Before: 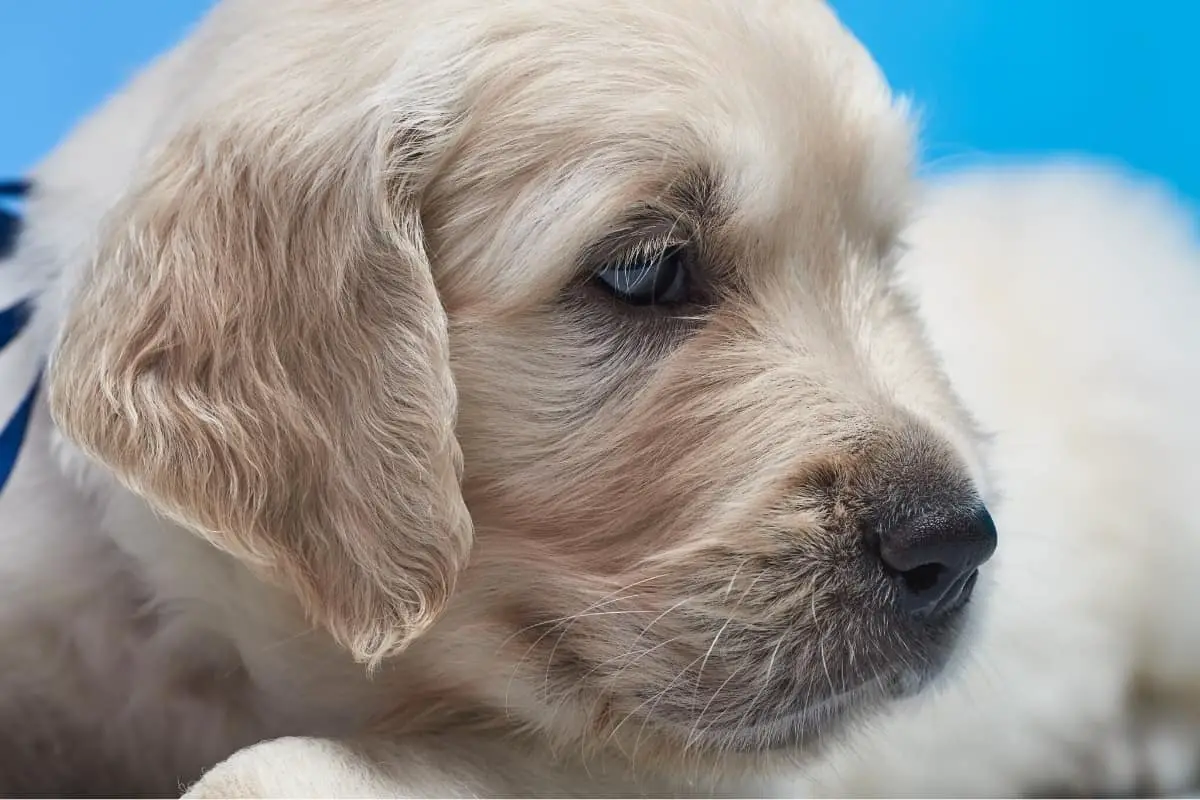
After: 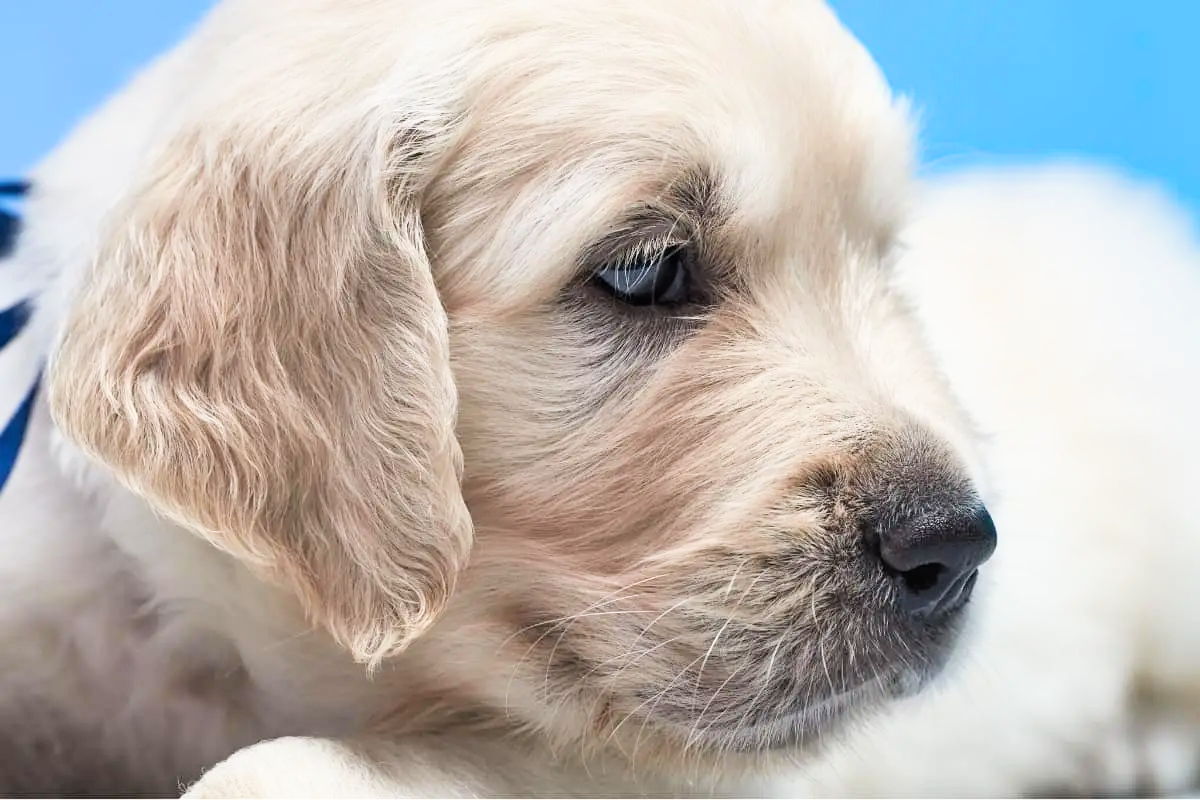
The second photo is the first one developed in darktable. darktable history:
exposure: black level correction 0, exposure 0.893 EV, compensate highlight preservation false
filmic rgb: middle gray luminance 9.38%, black relative exposure -10.67 EV, white relative exposure 3.44 EV, threshold 2.97 EV, target black luminance 0%, hardness 5.98, latitude 59.62%, contrast 1.091, highlights saturation mix 4.74%, shadows ↔ highlights balance 28.5%, enable highlight reconstruction true
